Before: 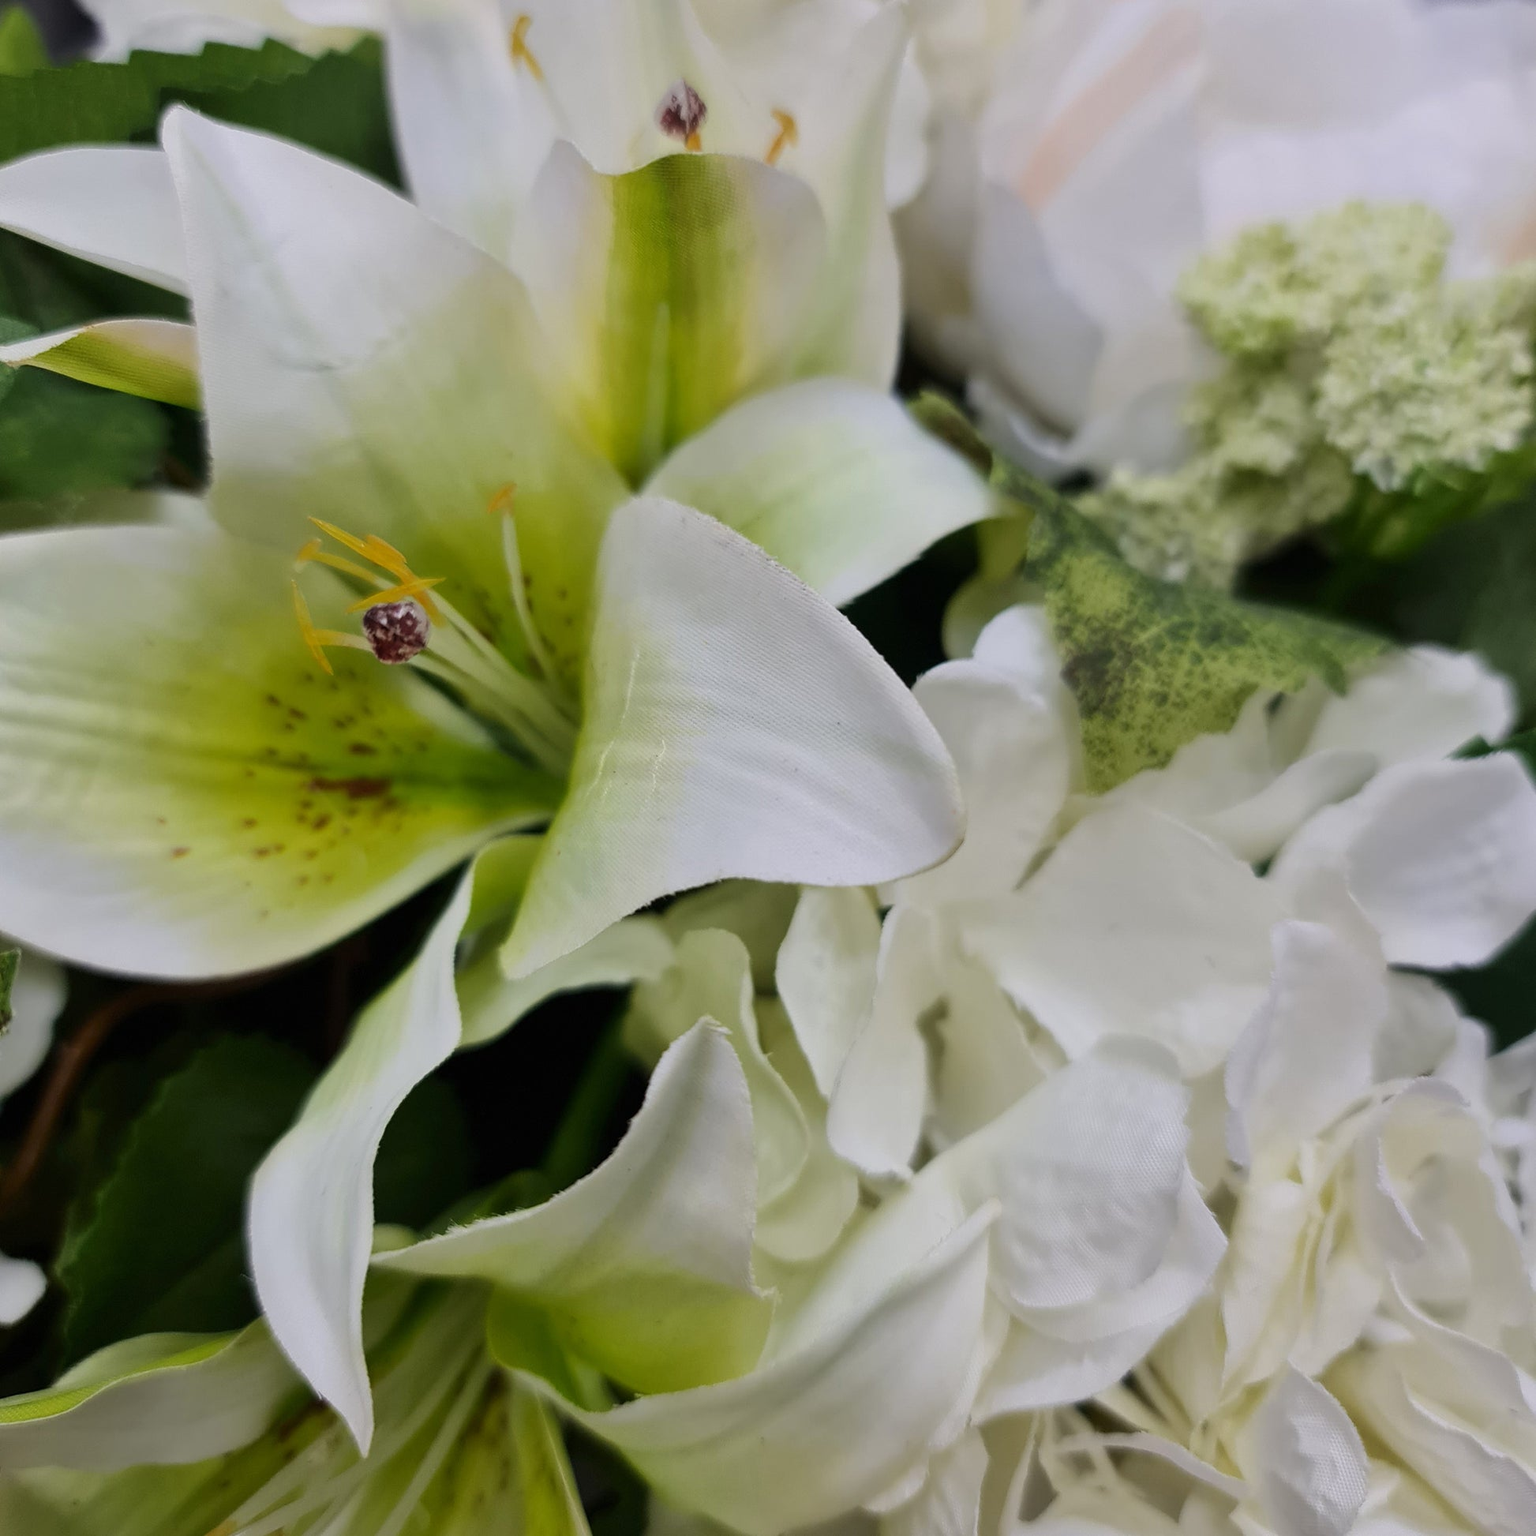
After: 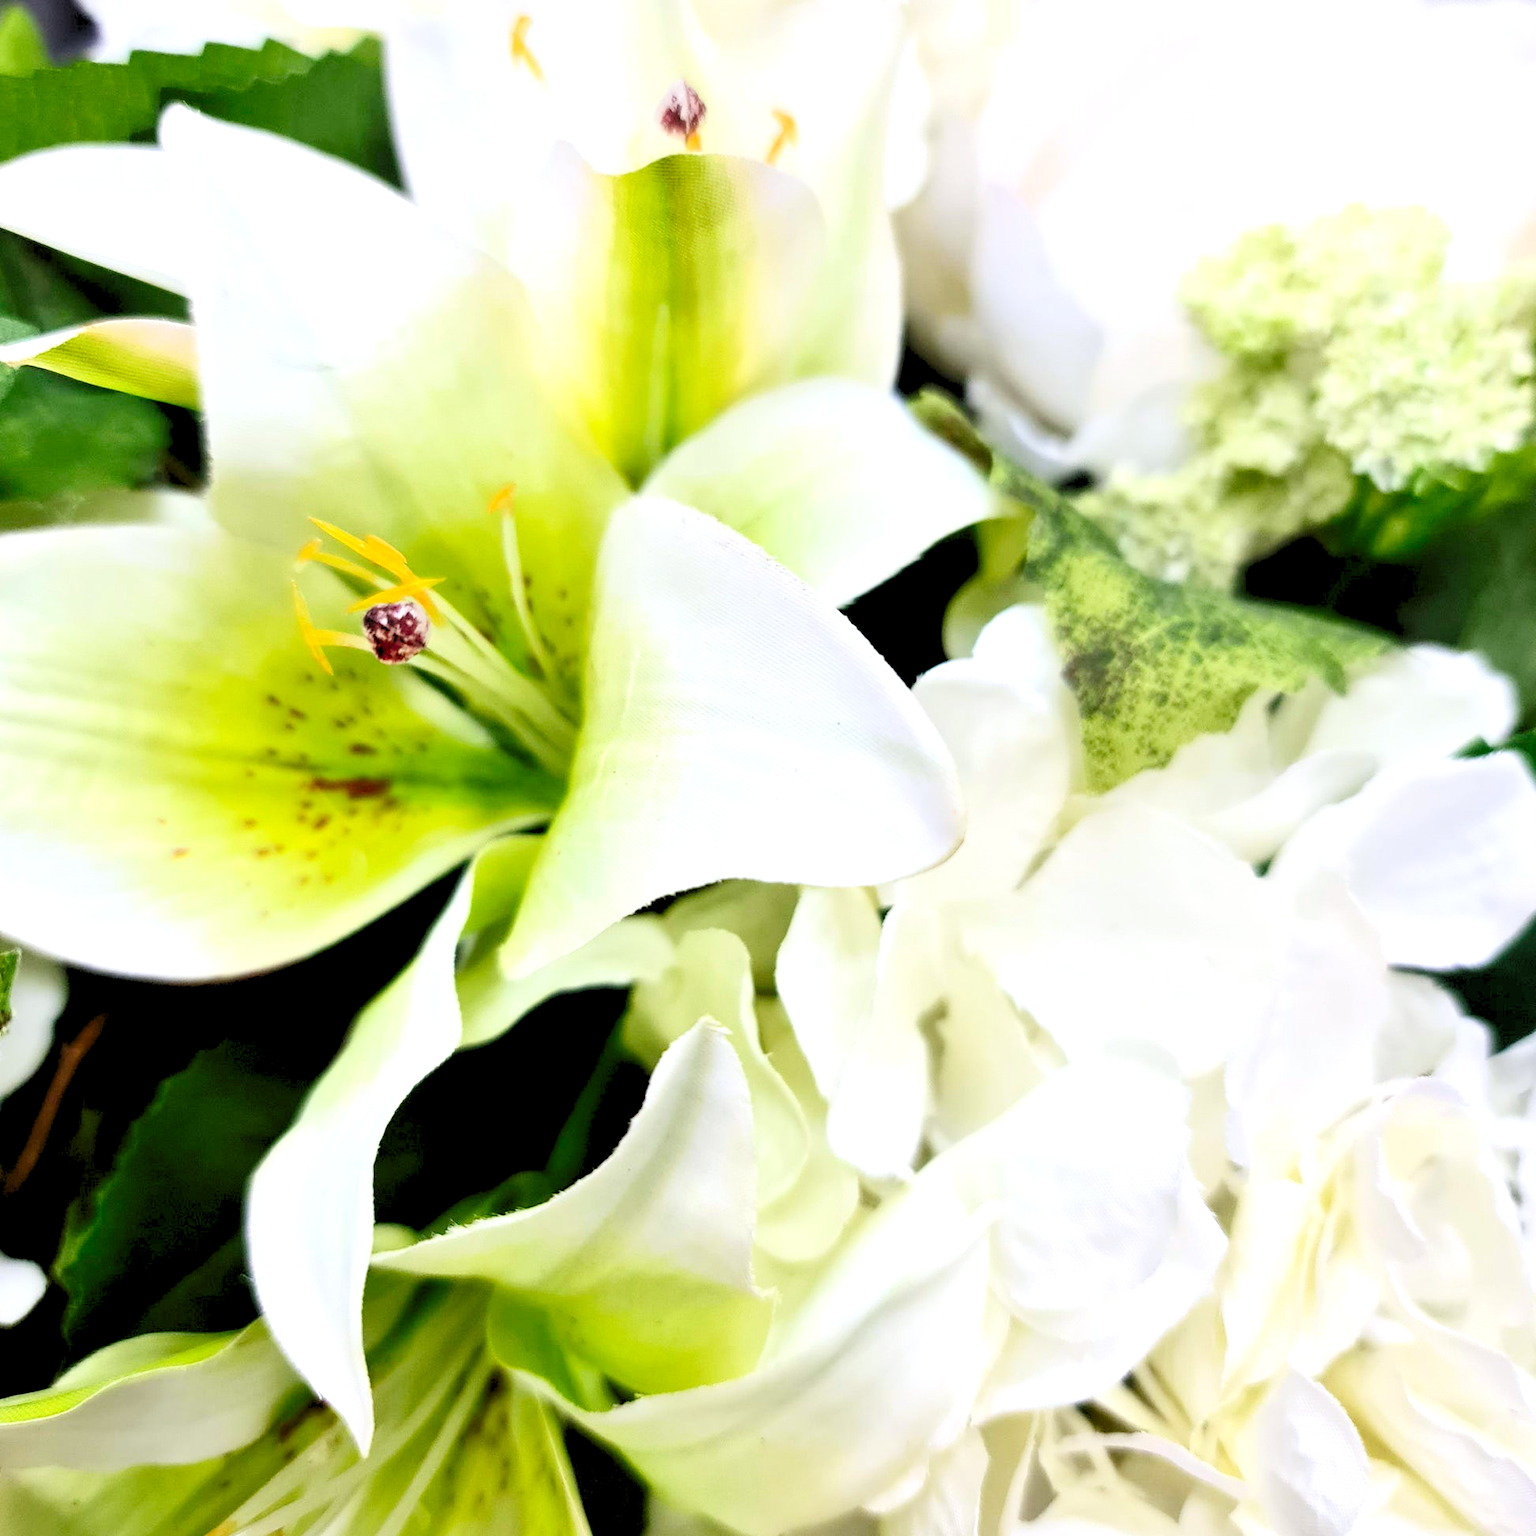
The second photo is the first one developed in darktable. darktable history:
rotate and perspective: crop left 0, crop top 0
white balance: red 0.988, blue 1.017
exposure: black level correction -0.002, exposure 1.115 EV, compensate highlight preservation false
levels: levels [0.072, 0.414, 0.976]
contrast brightness saturation: contrast 0.2, brightness -0.11, saturation 0.1
